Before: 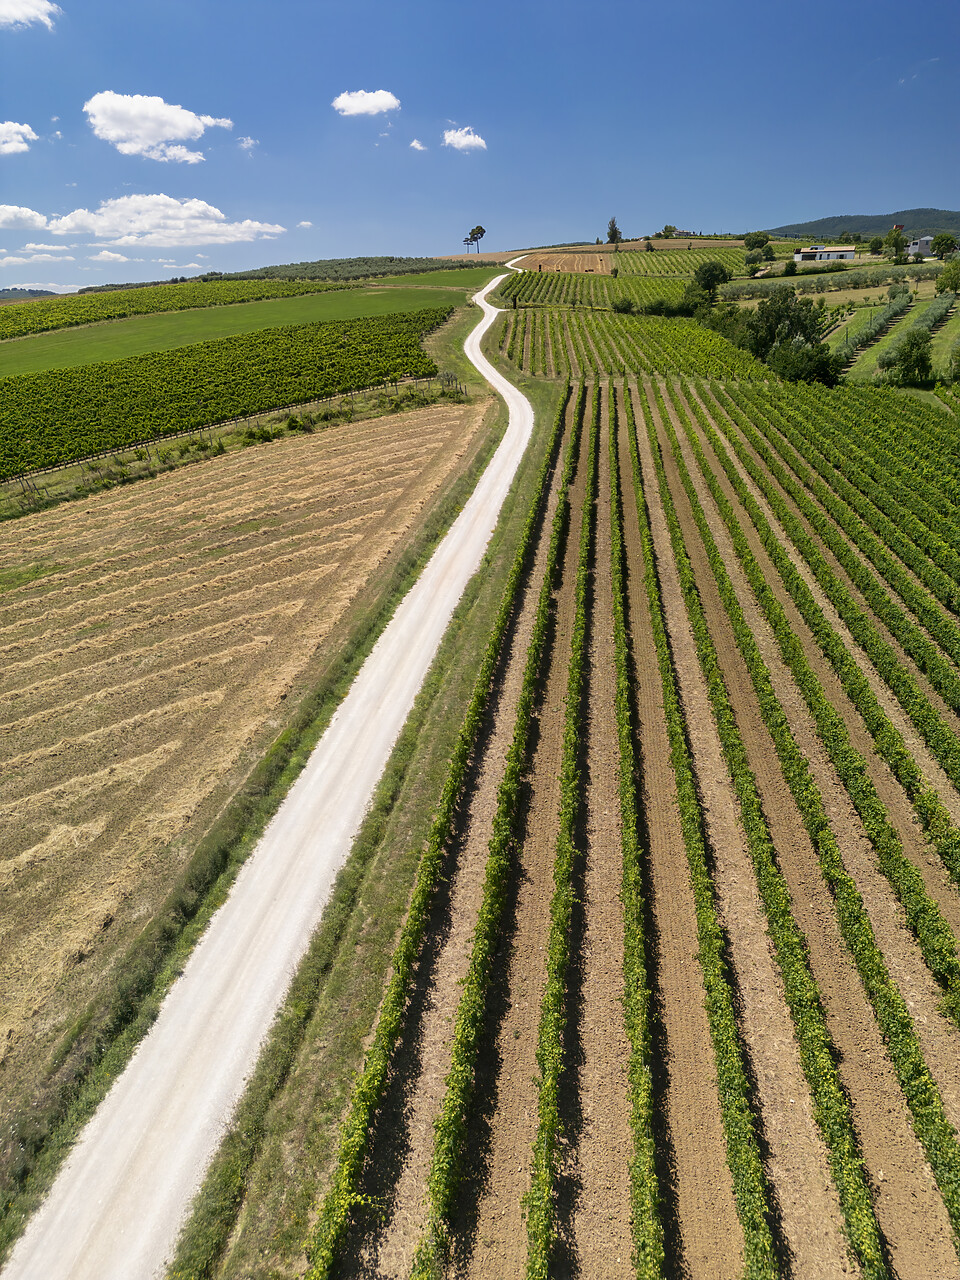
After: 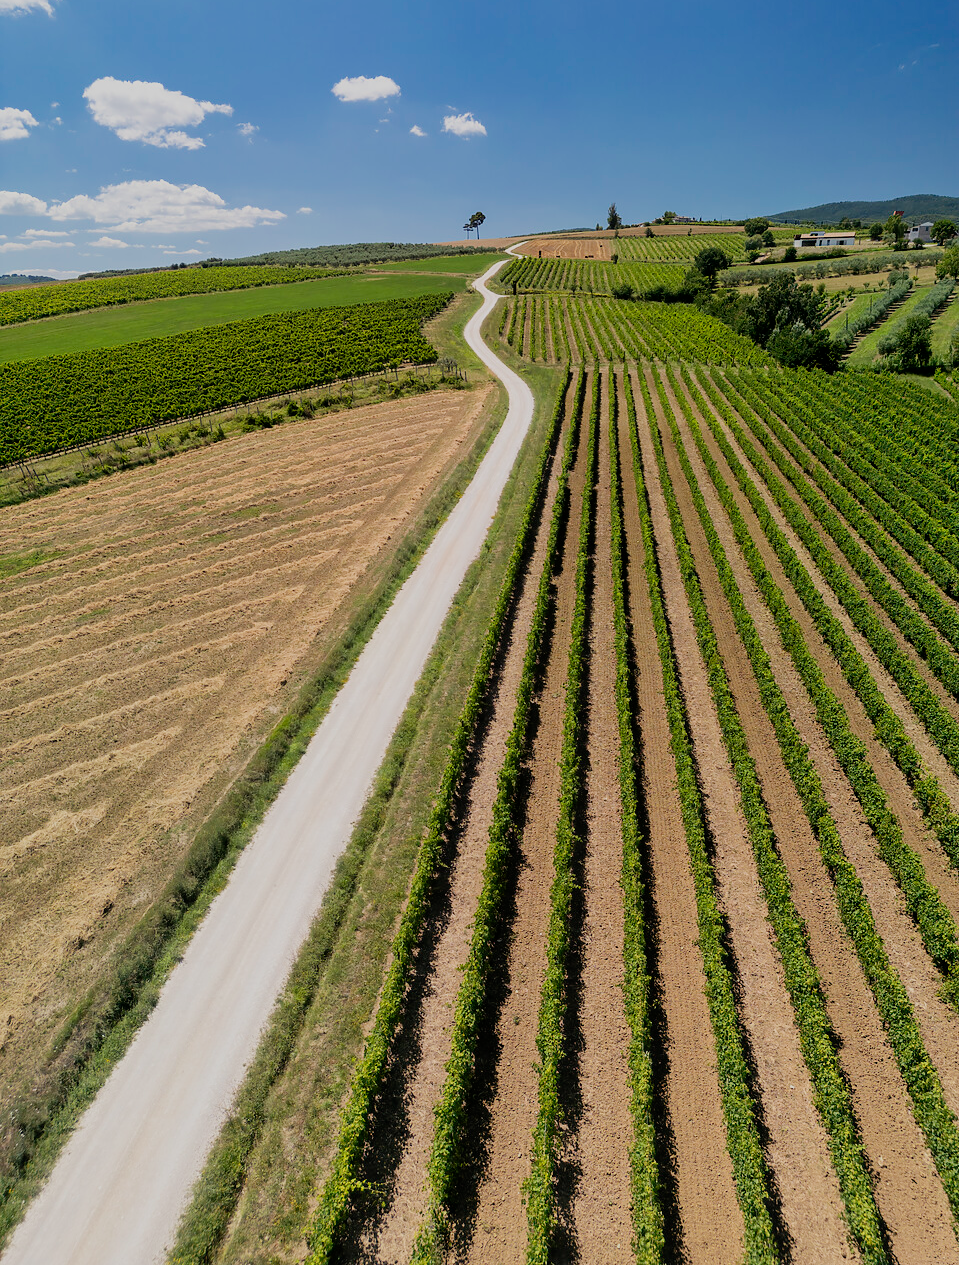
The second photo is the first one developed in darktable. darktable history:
crop: top 1.147%, right 0.043%
filmic rgb: black relative exposure -16 EV, white relative exposure 6.87 EV, hardness 4.67
